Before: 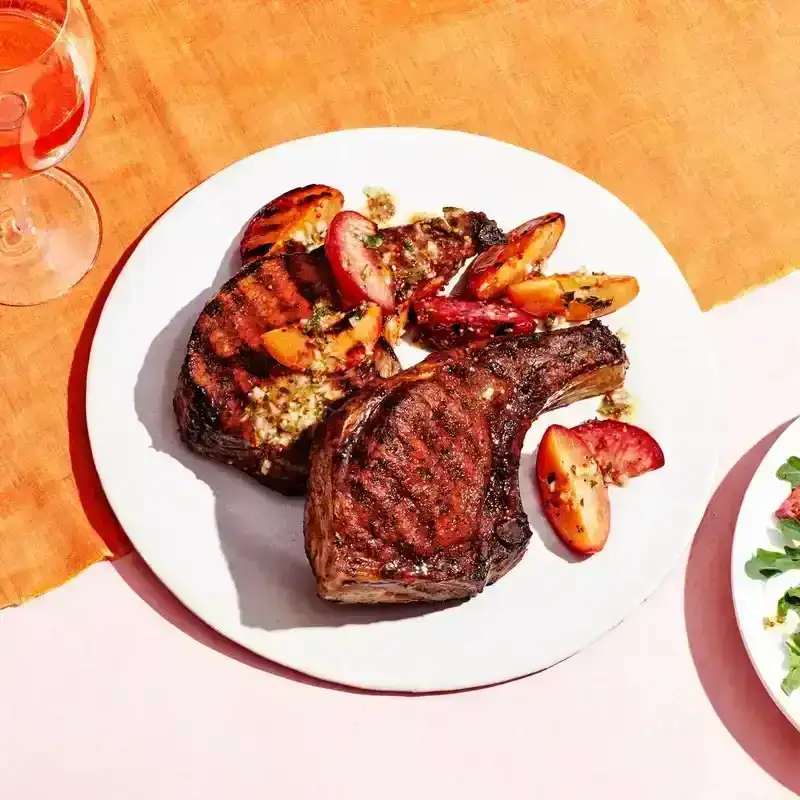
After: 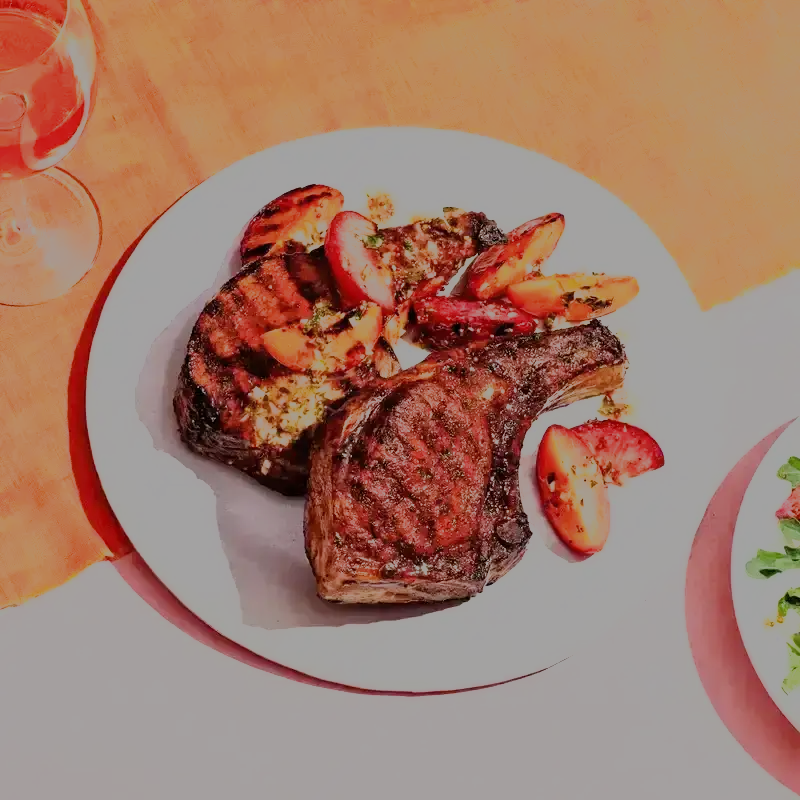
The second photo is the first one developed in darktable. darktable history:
filmic rgb: black relative exposure -13.13 EV, white relative exposure 4.06 EV, threshold 5.94 EV, target white luminance 85.137%, hardness 6.3, latitude 41.76%, contrast 0.863, shadows ↔ highlights balance 8.16%, contrast in shadows safe, enable highlight reconstruction true
